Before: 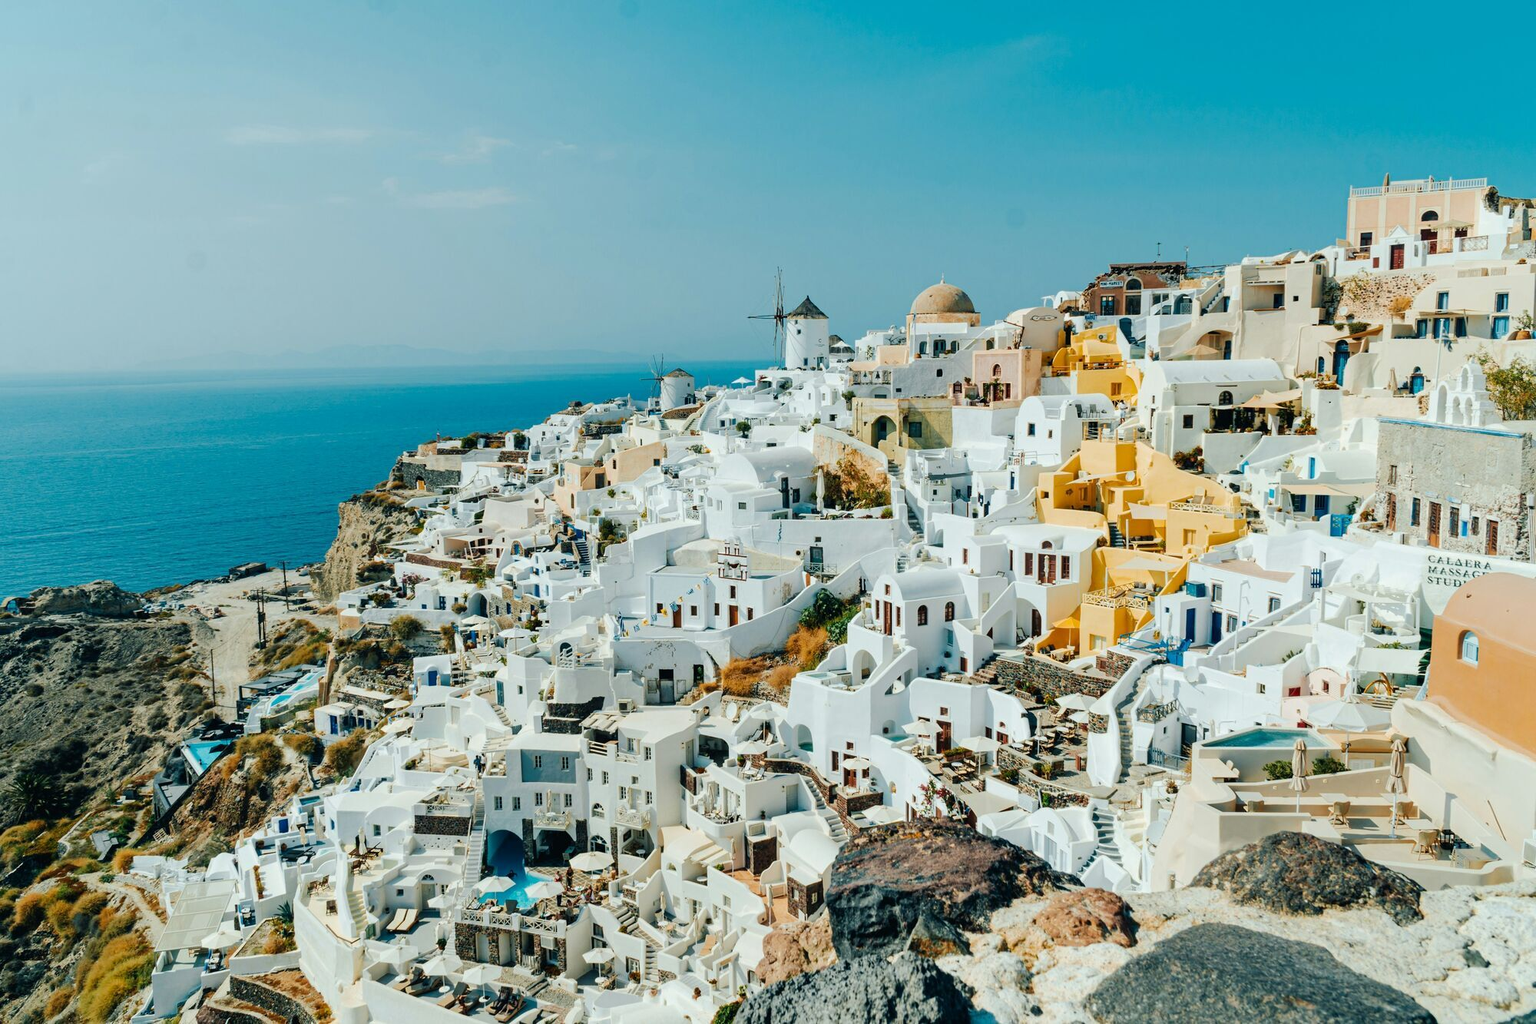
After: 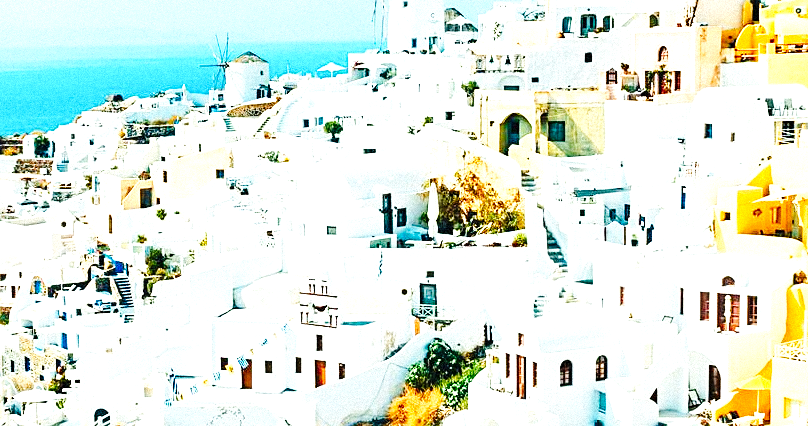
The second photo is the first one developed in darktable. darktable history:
exposure: black level correction 0, exposure 1.5 EV, compensate highlight preservation false
base curve: curves: ch0 [(0, 0) (0.036, 0.025) (0.121, 0.166) (0.206, 0.329) (0.605, 0.79) (1, 1)], preserve colors none
crop: left 31.751%, top 32.172%, right 27.8%, bottom 35.83%
grain: mid-tones bias 0%
contrast brightness saturation: contrast 0.04, saturation 0.16
sharpen: on, module defaults
